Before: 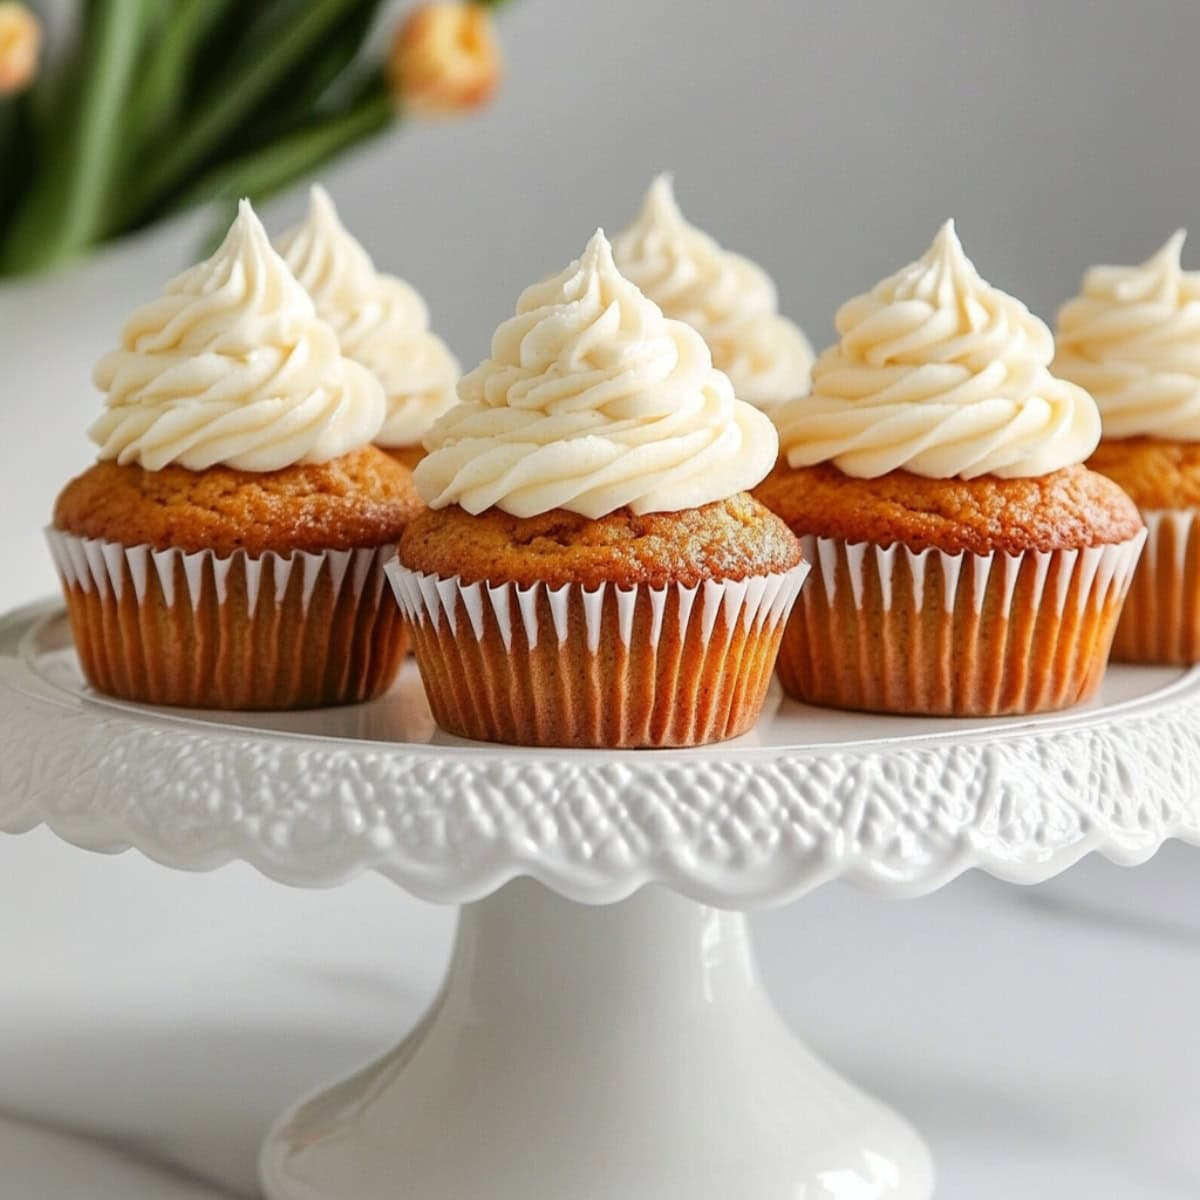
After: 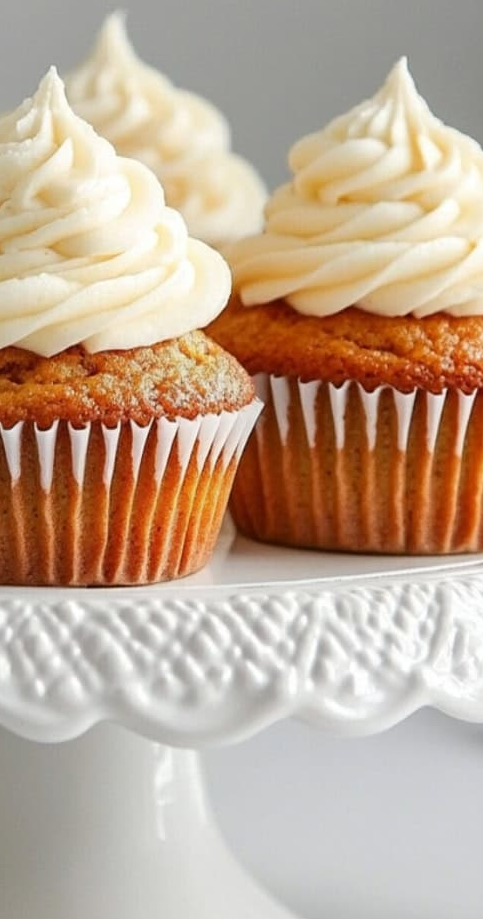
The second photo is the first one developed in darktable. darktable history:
crop: left 45.662%, top 13.574%, right 14.066%, bottom 9.837%
